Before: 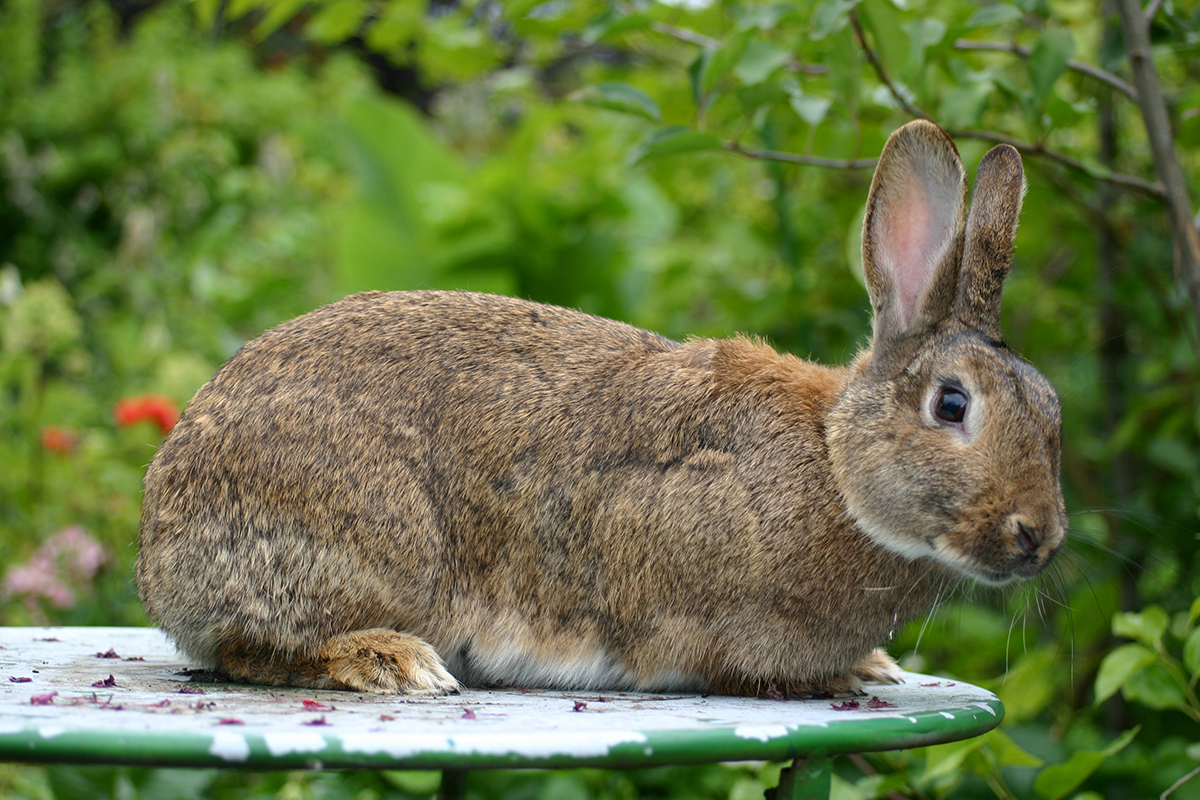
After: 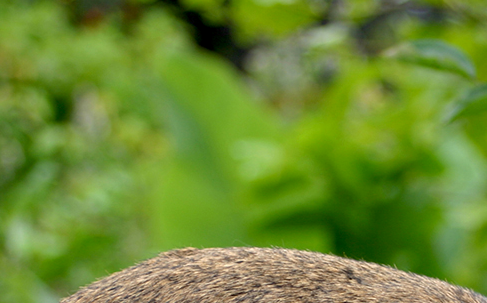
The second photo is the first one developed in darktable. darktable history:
crop: left 15.452%, top 5.459%, right 43.956%, bottom 56.62%
exposure: black level correction 0.007, exposure 0.093 EV, compensate highlight preservation false
